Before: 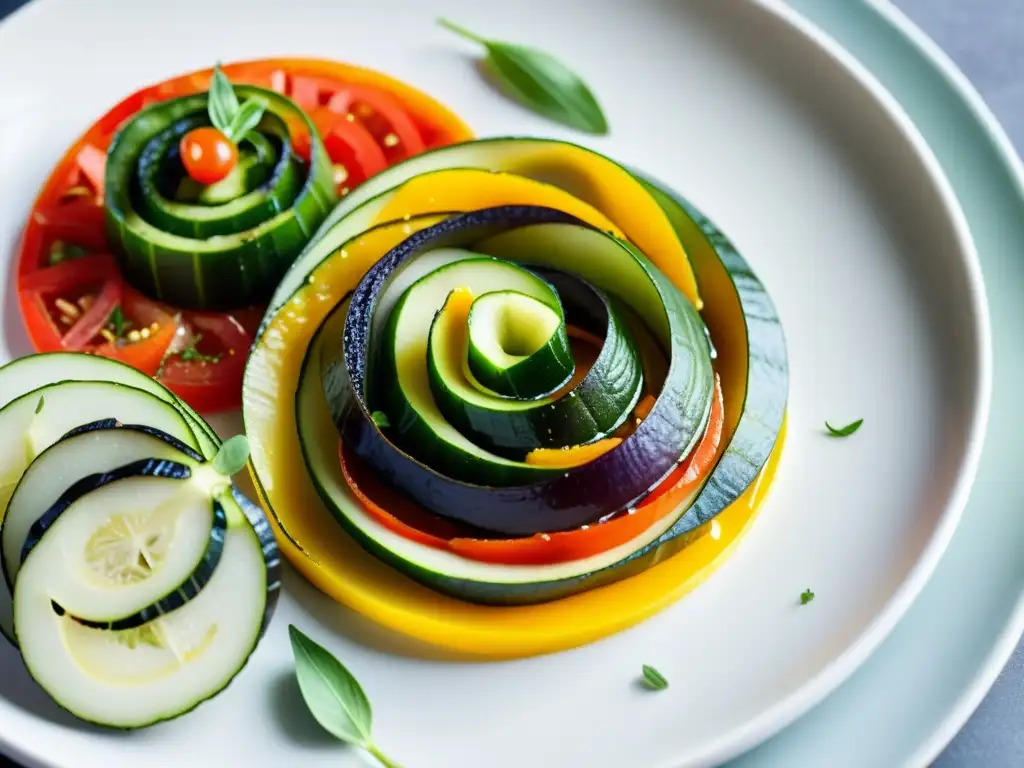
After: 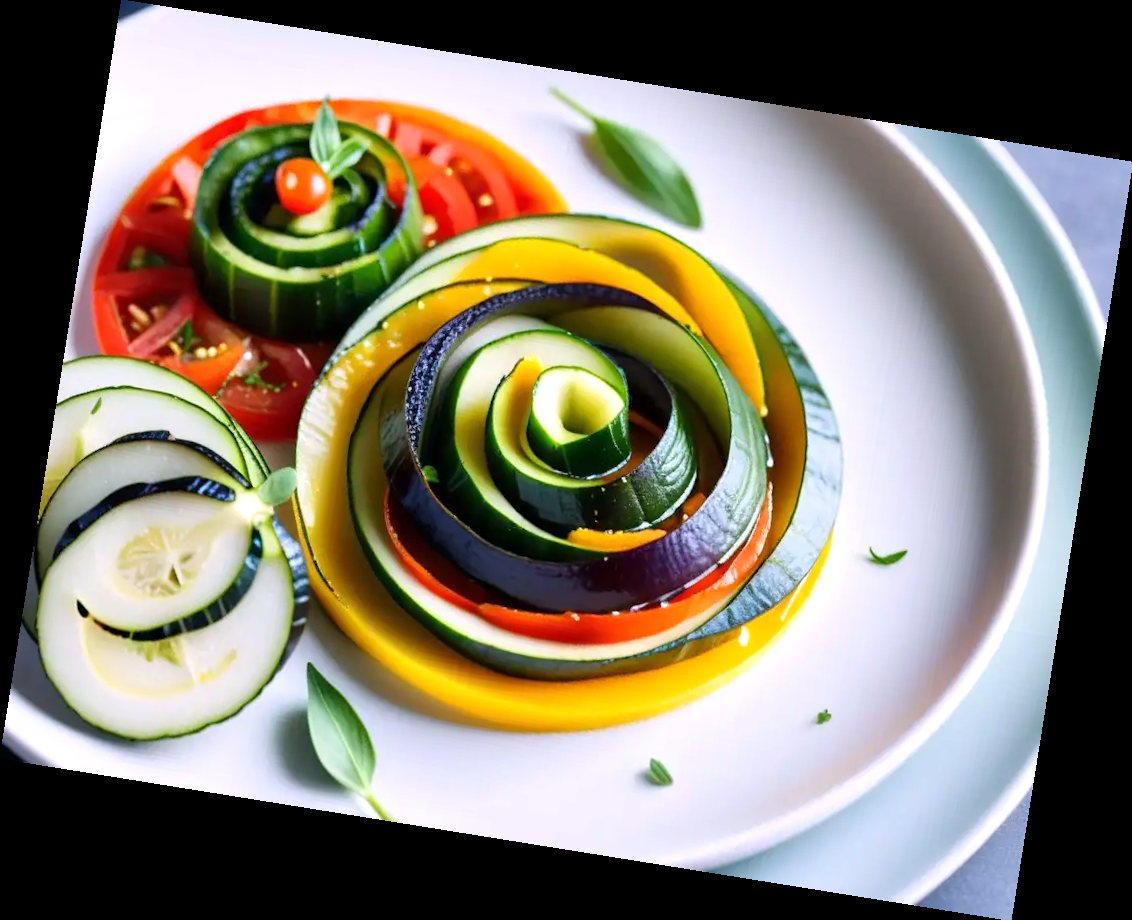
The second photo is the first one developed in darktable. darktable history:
white balance: red 1.05, blue 1.072
exposure: exposure 0.131 EV, compensate highlight preservation false
rotate and perspective: rotation 9.12°, automatic cropping off
